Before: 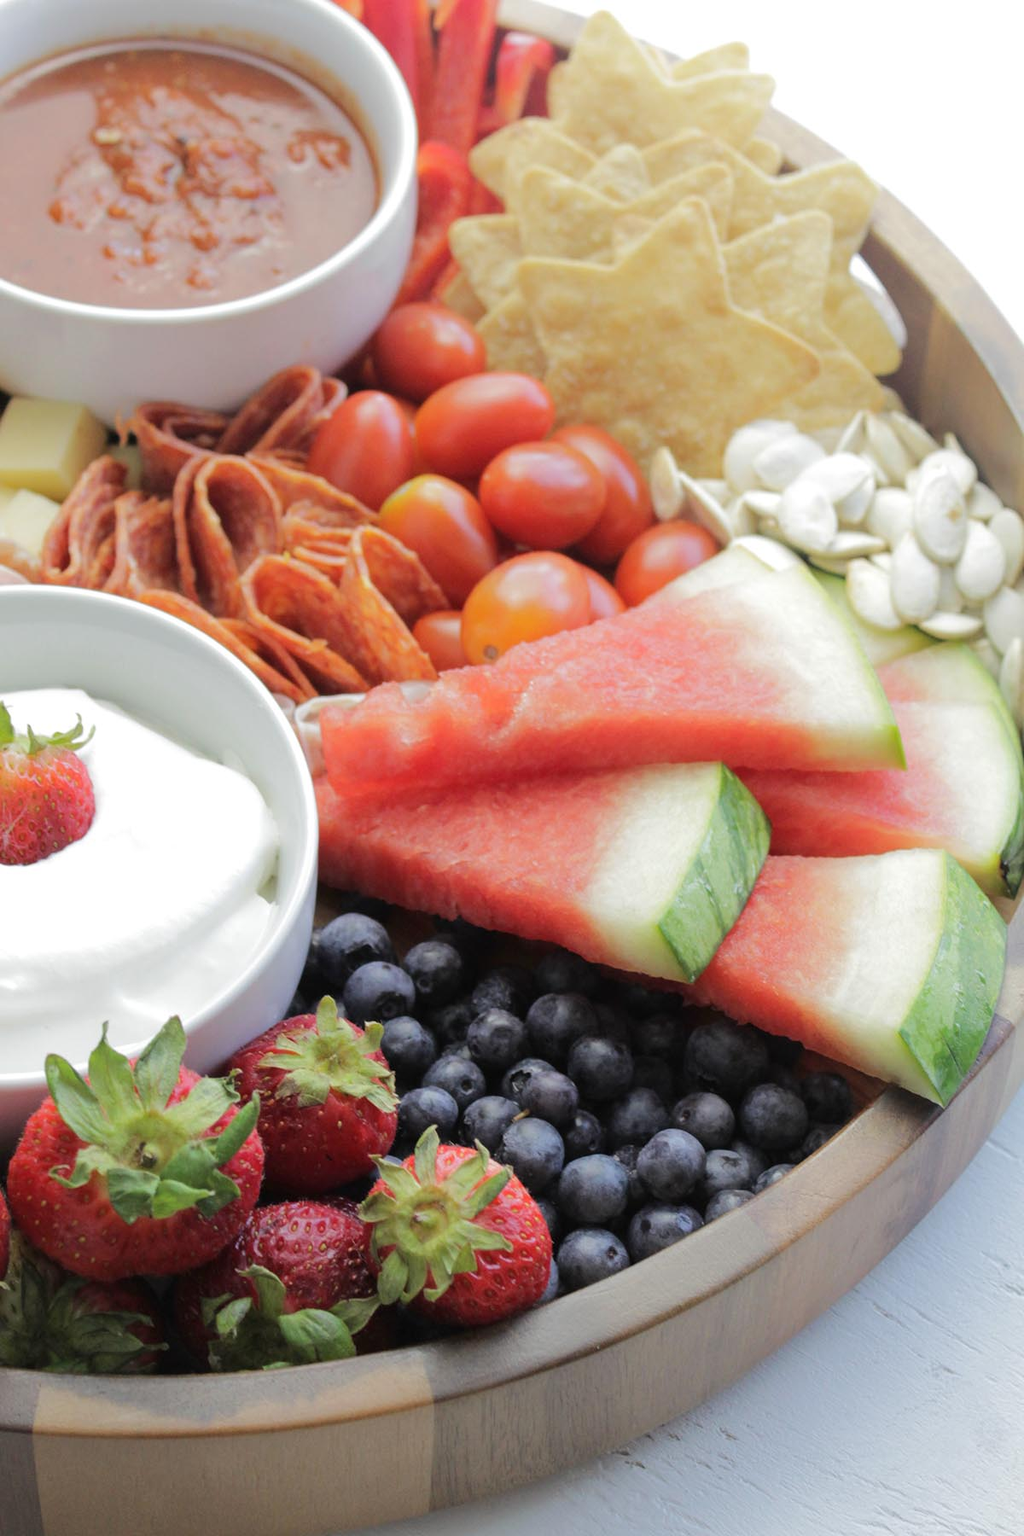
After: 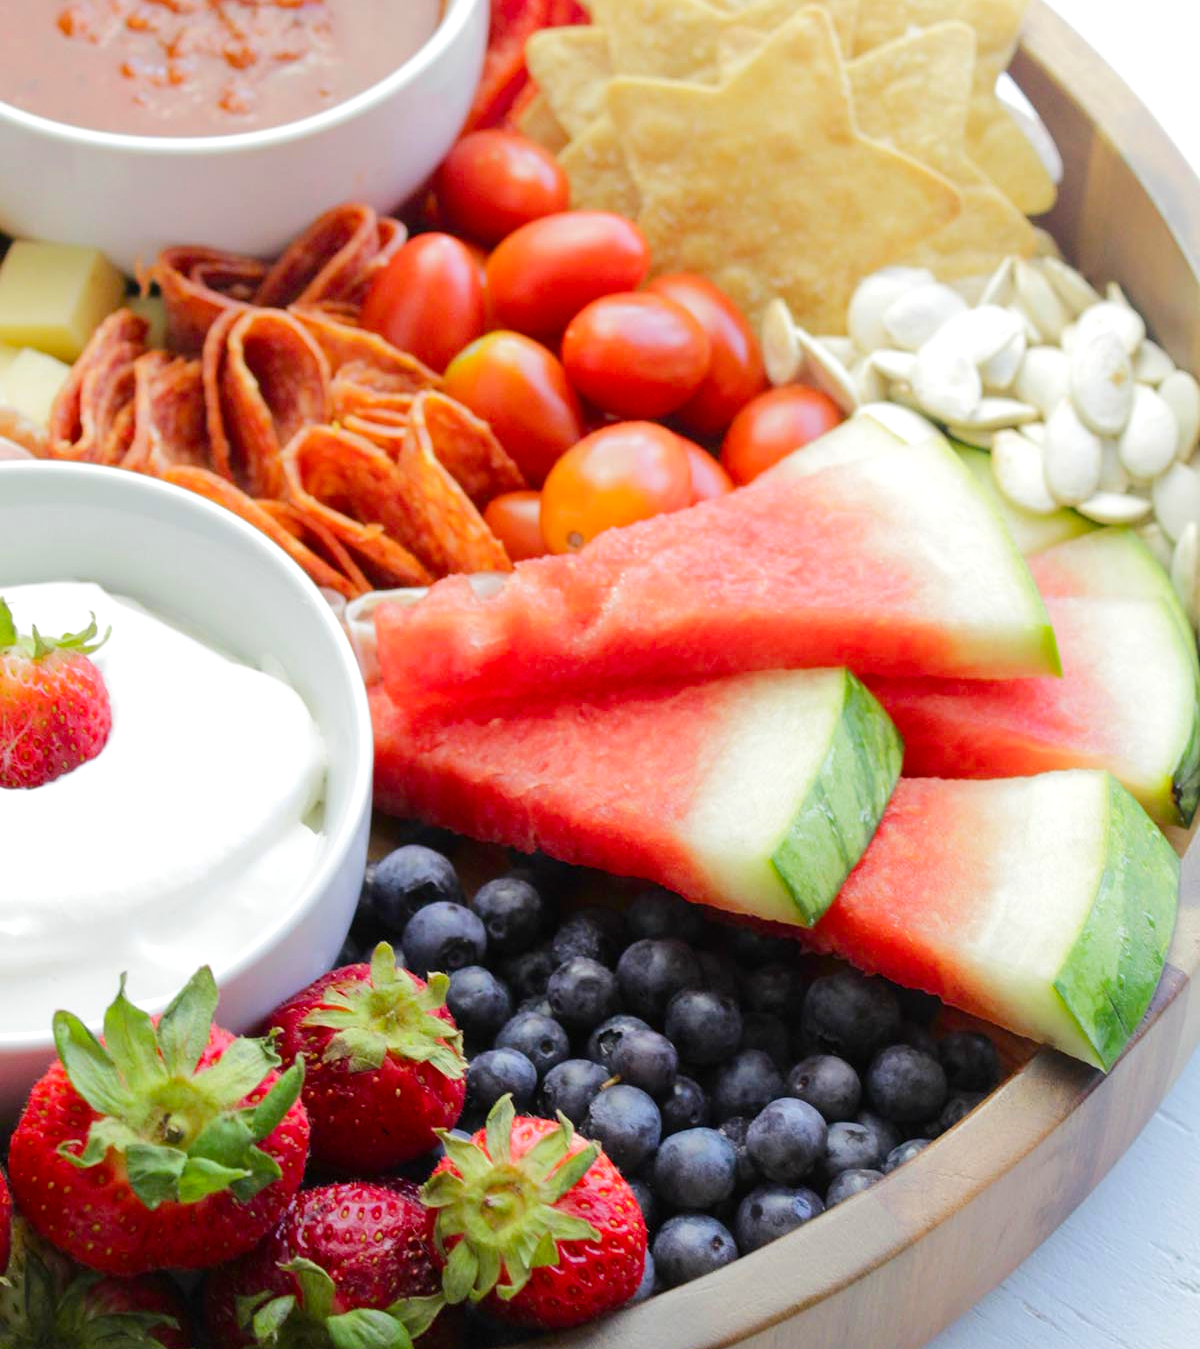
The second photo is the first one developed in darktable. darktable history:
crop and rotate: top 12.548%, bottom 12.488%
color balance rgb: perceptual saturation grading › global saturation 21.019%, perceptual saturation grading › highlights -19.974%, perceptual saturation grading › shadows 29.315%, global vibrance 14.253%
exposure: black level correction 0.001, exposure 0.14 EV, compensate highlight preservation false
contrast brightness saturation: contrast 0.097, brightness 0.037, saturation 0.091
